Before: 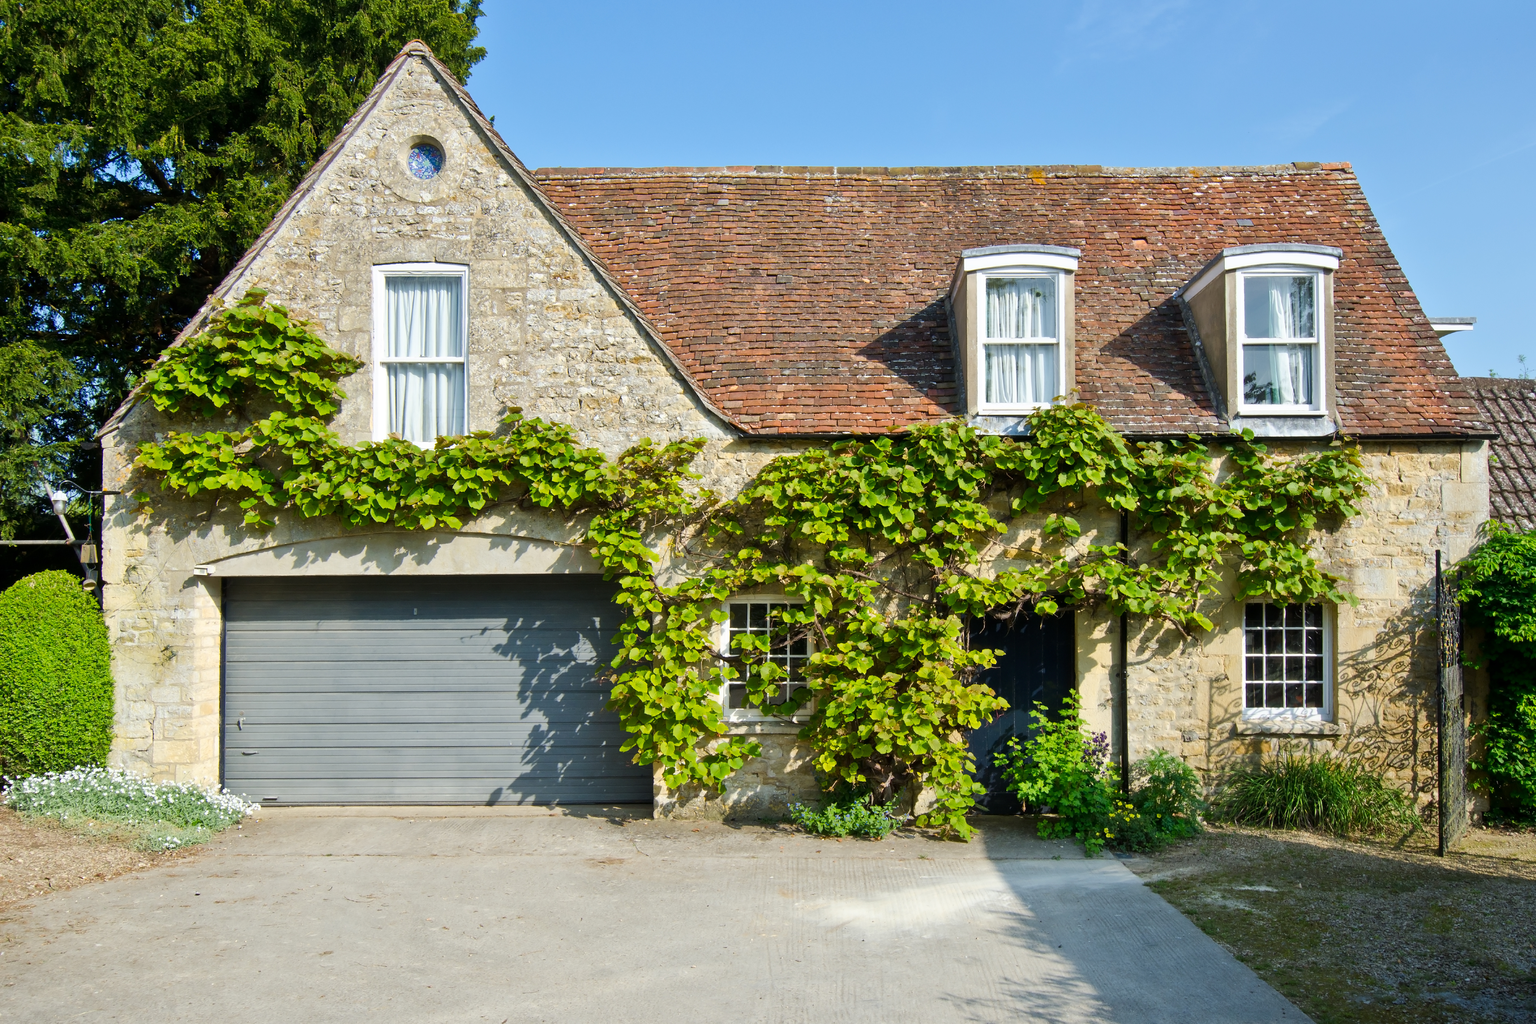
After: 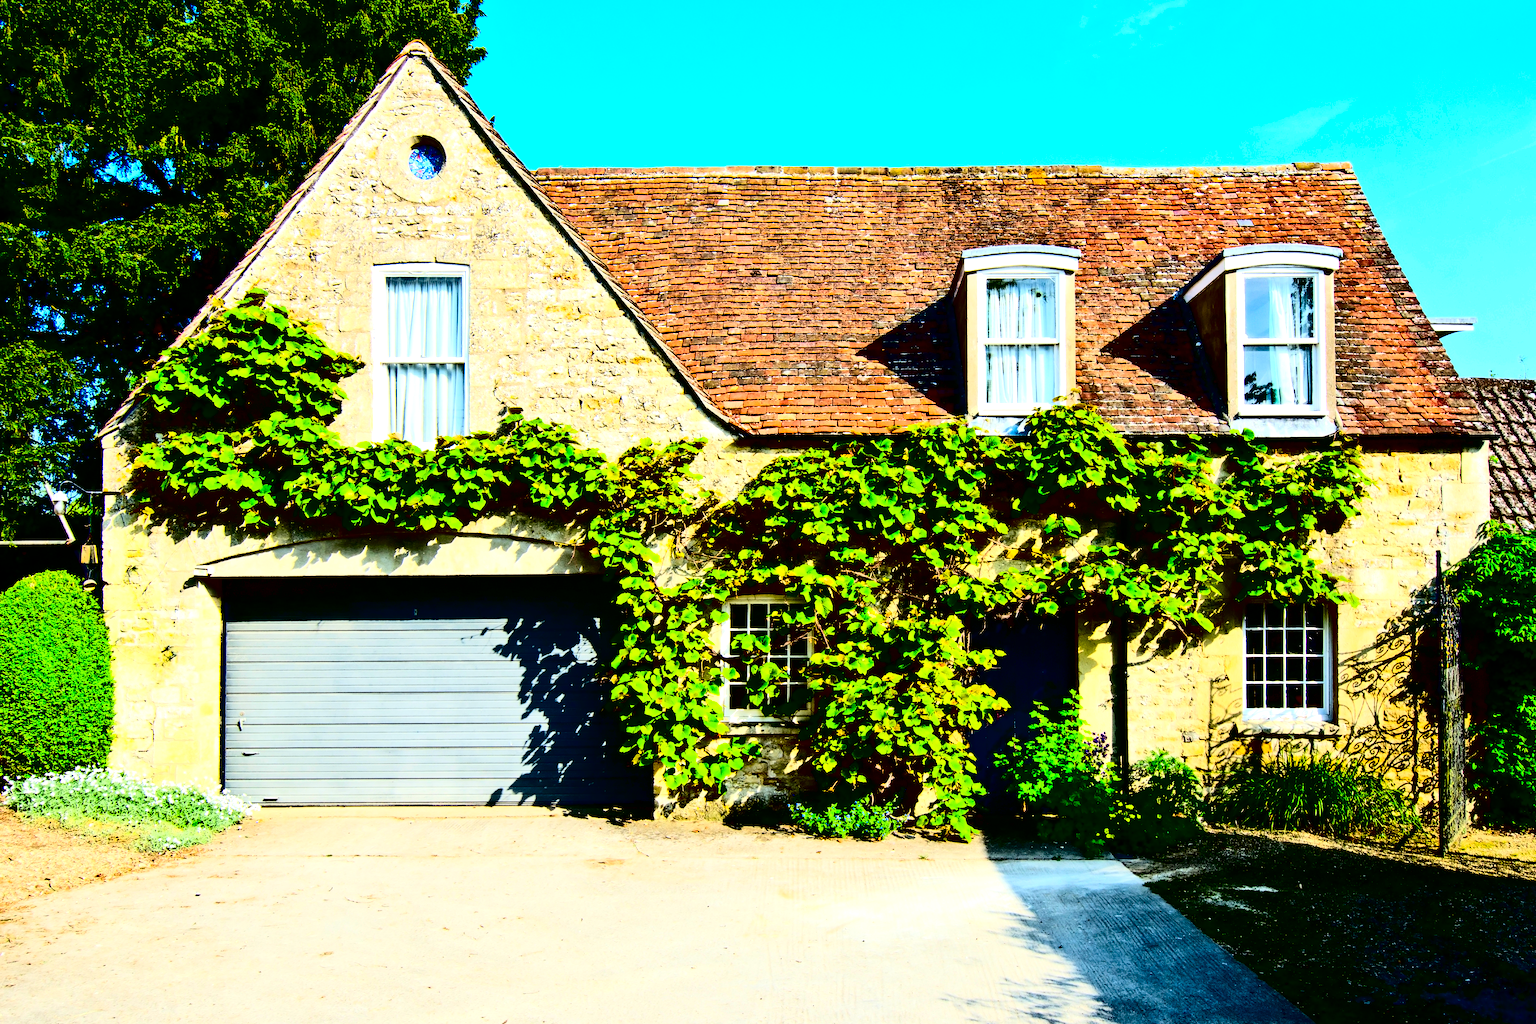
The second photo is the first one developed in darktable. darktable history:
exposure: exposure 0.609 EV, compensate highlight preservation false
contrast brightness saturation: contrast 0.783, brightness -0.995, saturation 0.993
